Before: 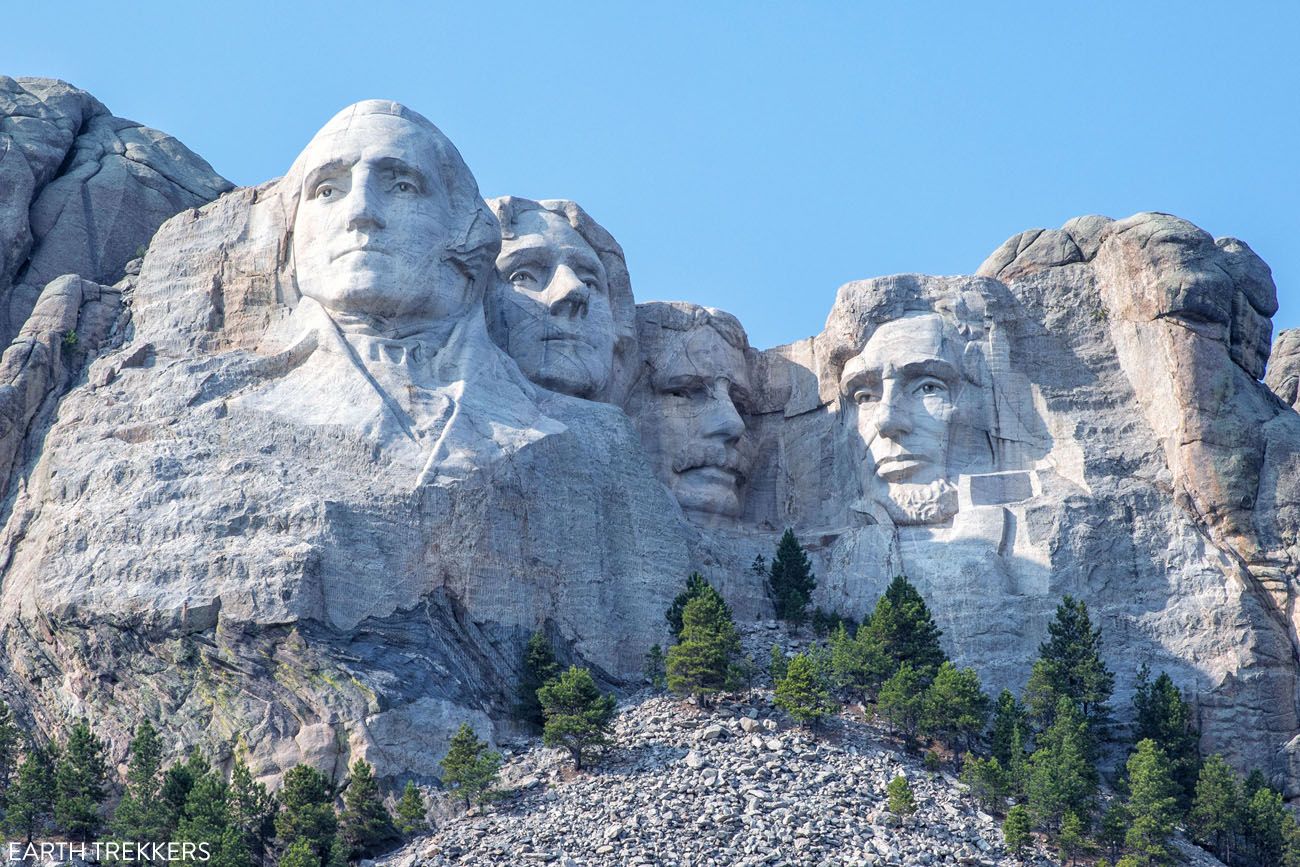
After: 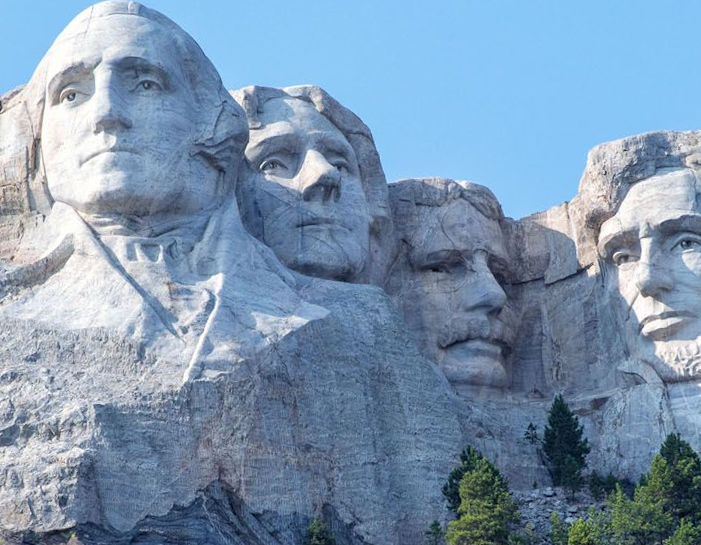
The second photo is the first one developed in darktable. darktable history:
crop: left 16.202%, top 11.208%, right 26.045%, bottom 20.557%
rotate and perspective: rotation -4.57°, crop left 0.054, crop right 0.944, crop top 0.087, crop bottom 0.914
